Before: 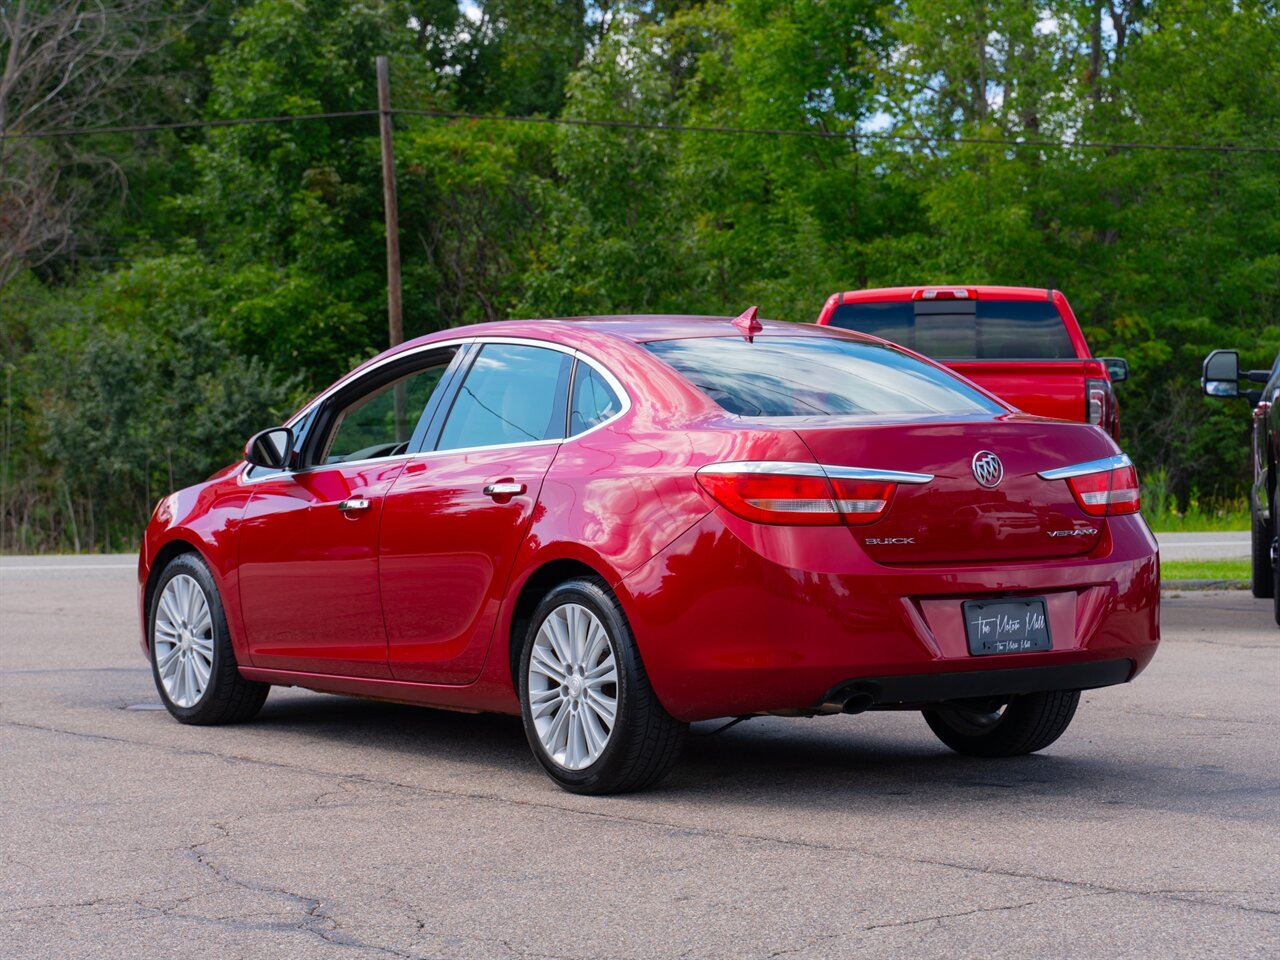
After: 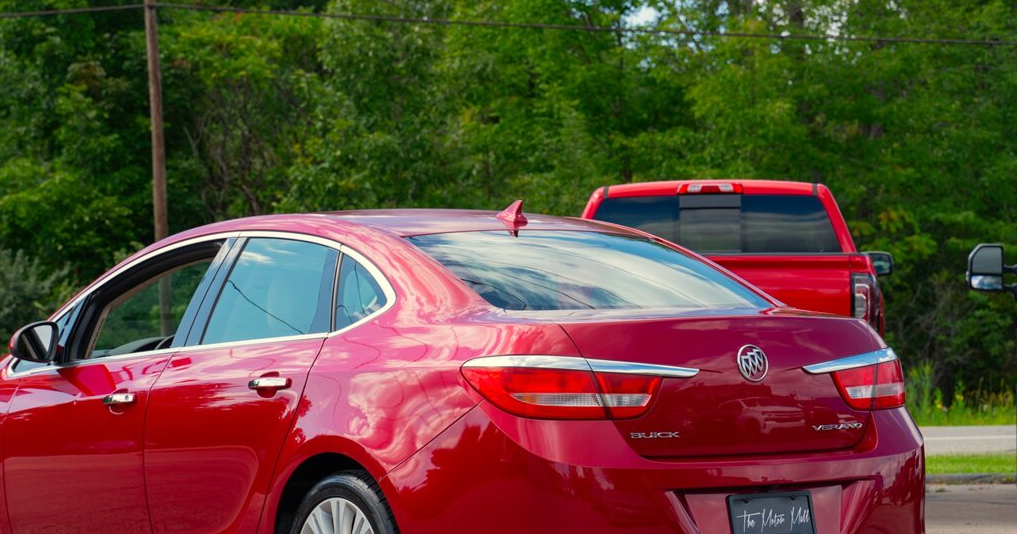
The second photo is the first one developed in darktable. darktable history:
crop: left 18.38%, top 11.092%, right 2.134%, bottom 33.217%
white balance: red 1.029, blue 0.92
